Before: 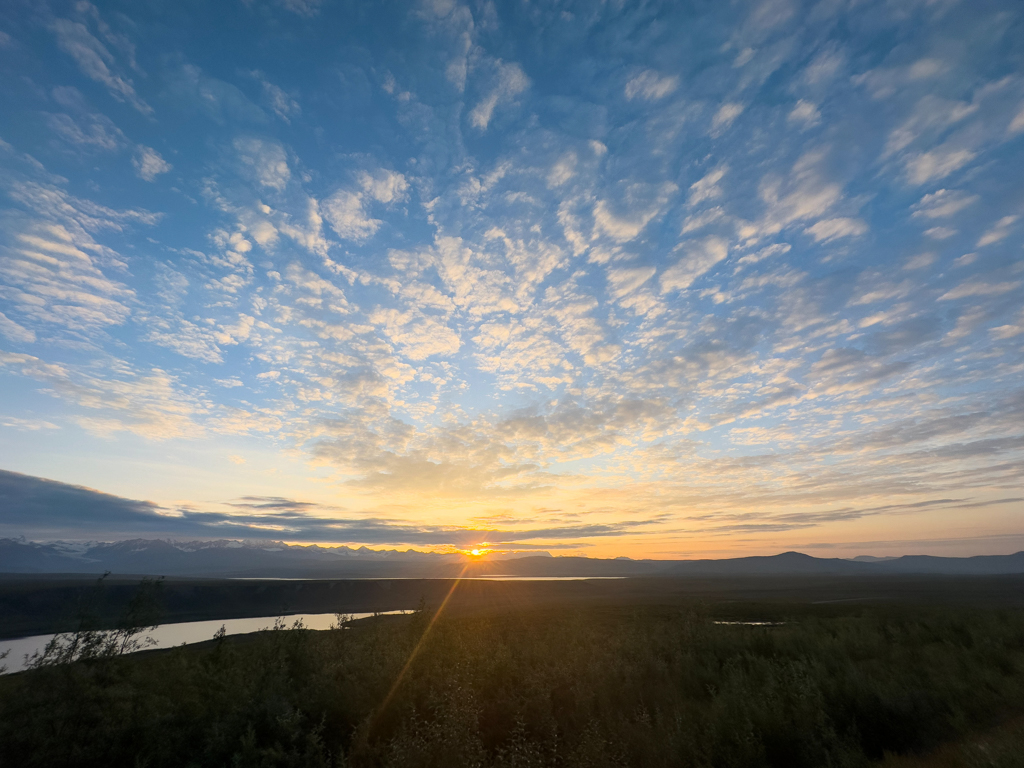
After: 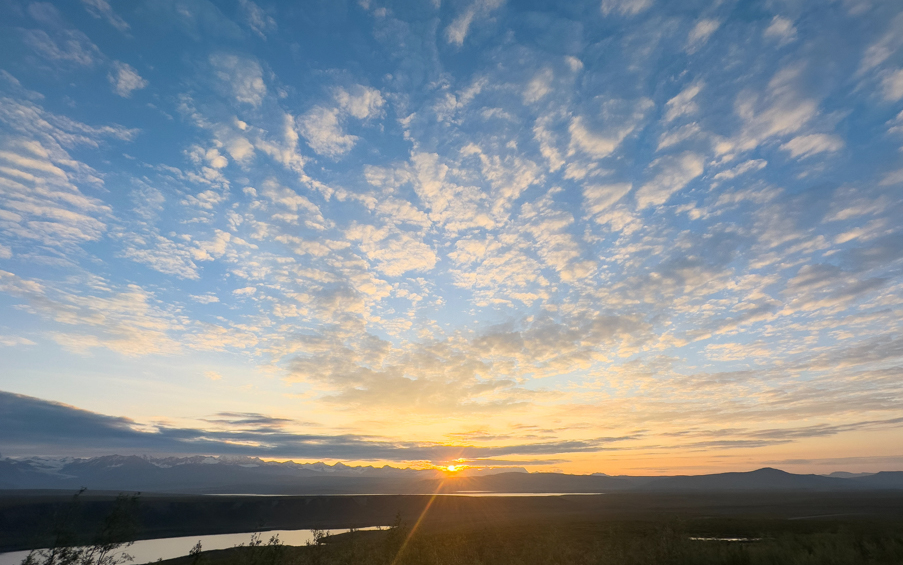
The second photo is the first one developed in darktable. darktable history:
crop and rotate: left 2.387%, top 11%, right 9.367%, bottom 15.429%
